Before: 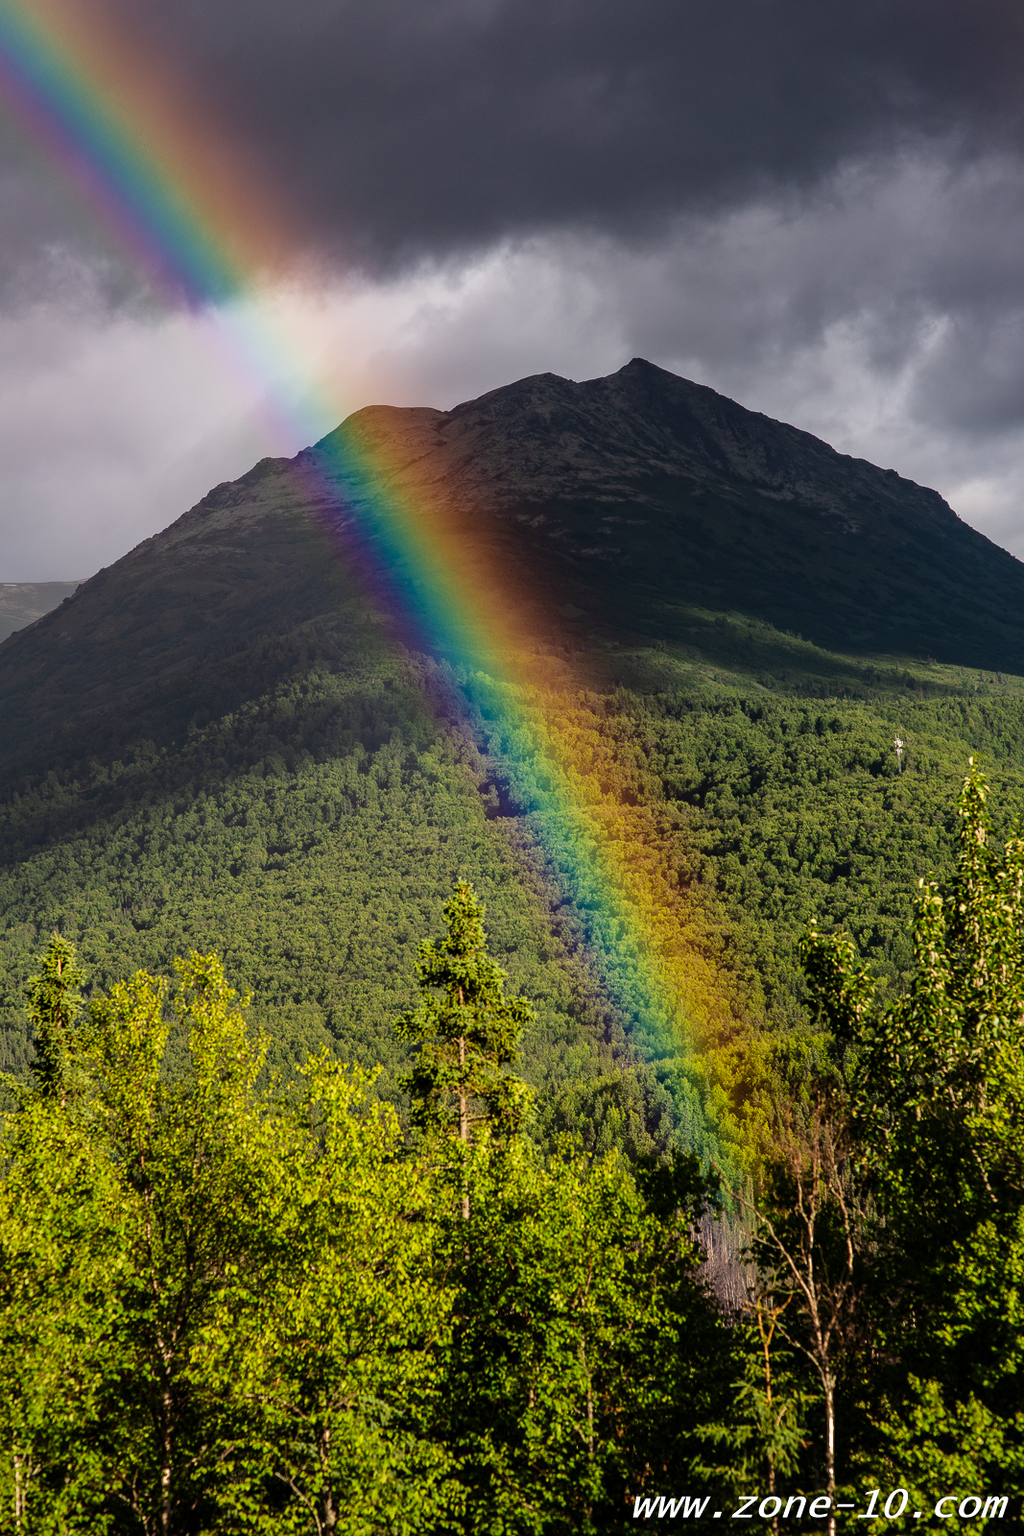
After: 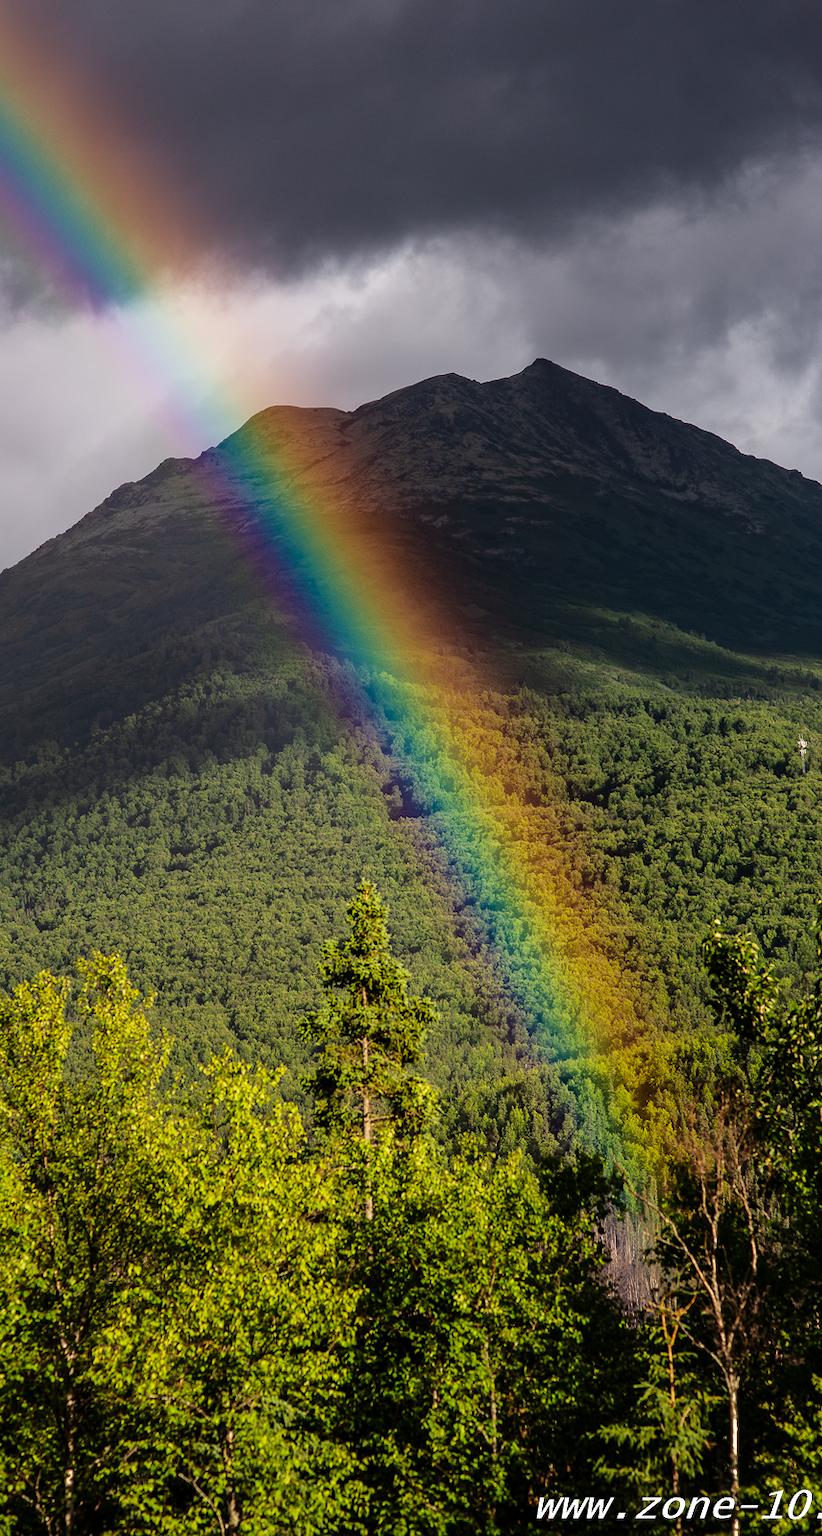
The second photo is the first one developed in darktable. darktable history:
crop and rotate: left 9.486%, right 10.274%
tone equalizer: on, module defaults
